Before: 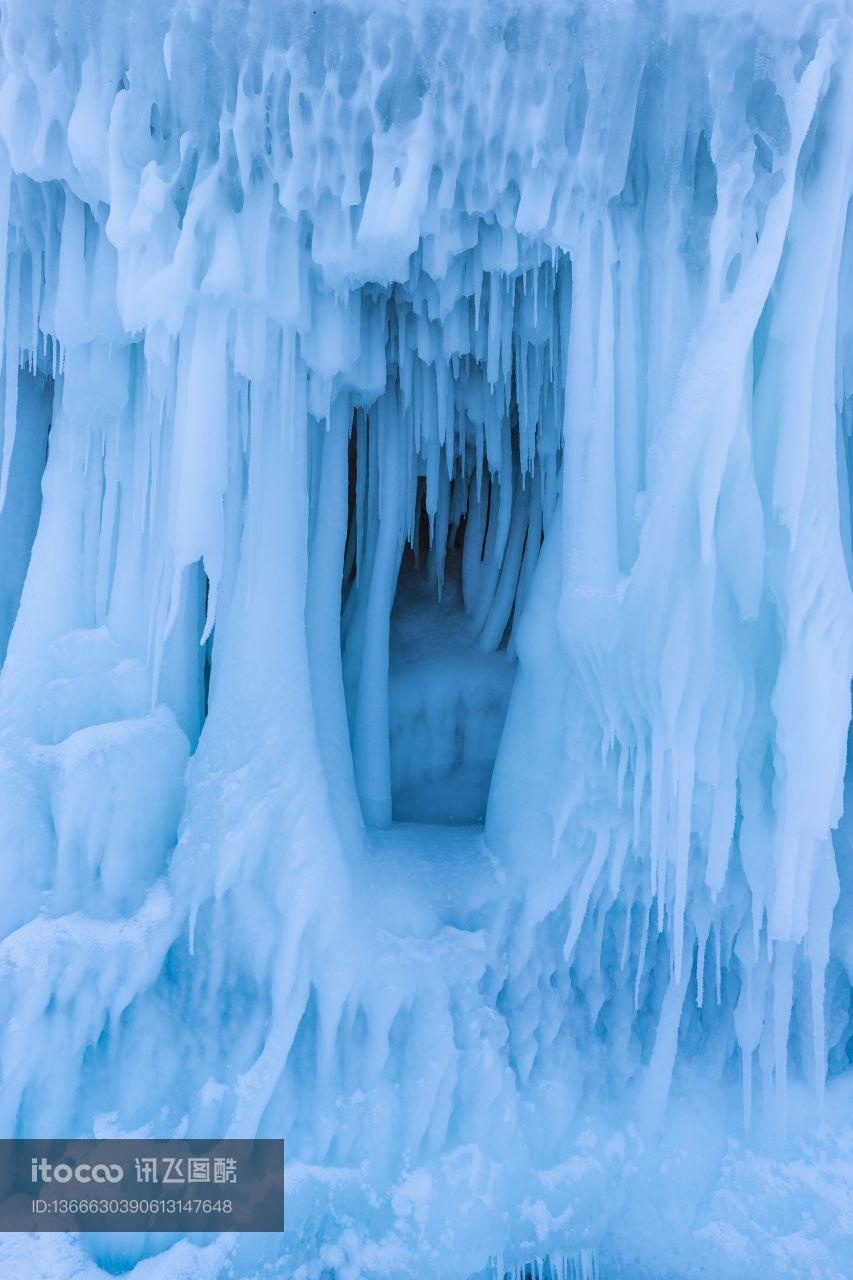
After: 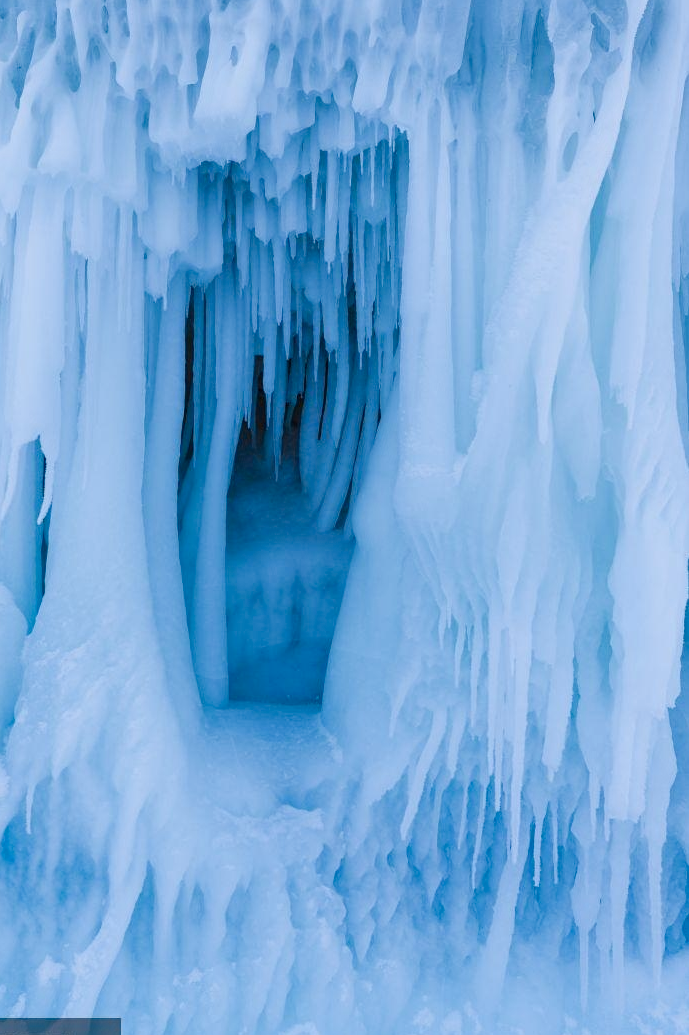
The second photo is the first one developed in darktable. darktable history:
color balance rgb: shadows lift › chroma 0.982%, shadows lift › hue 113.11°, perceptual saturation grading › global saturation 20%, perceptual saturation grading › highlights -50.124%, perceptual saturation grading › shadows 30.262%, global vibrance 9.681%
crop: left 19.155%, top 9.495%, right 0%, bottom 9.646%
